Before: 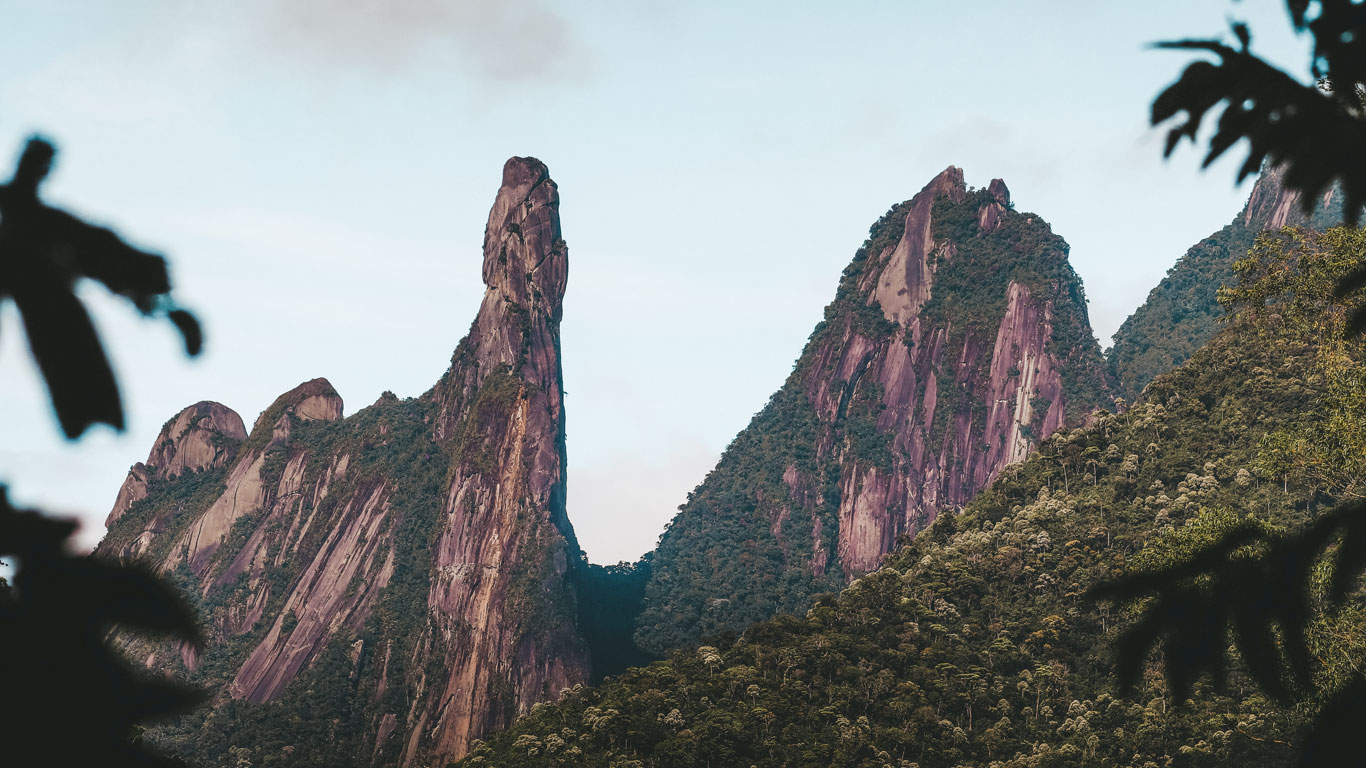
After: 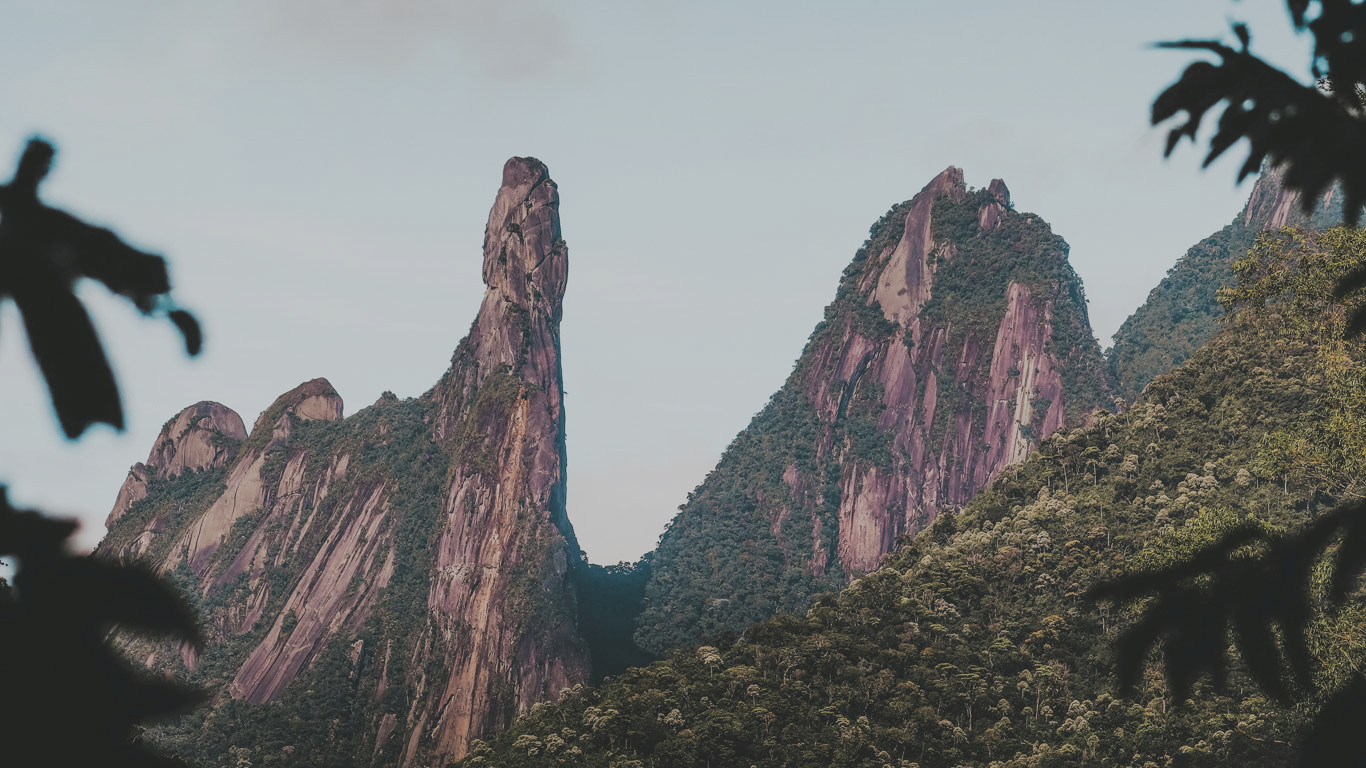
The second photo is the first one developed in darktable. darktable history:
filmic rgb: black relative exposure -7.32 EV, white relative exposure 5.09 EV, hardness 3.2
color balance: lift [1.01, 1, 1, 1], gamma [1.097, 1, 1, 1], gain [0.85, 1, 1, 1]
